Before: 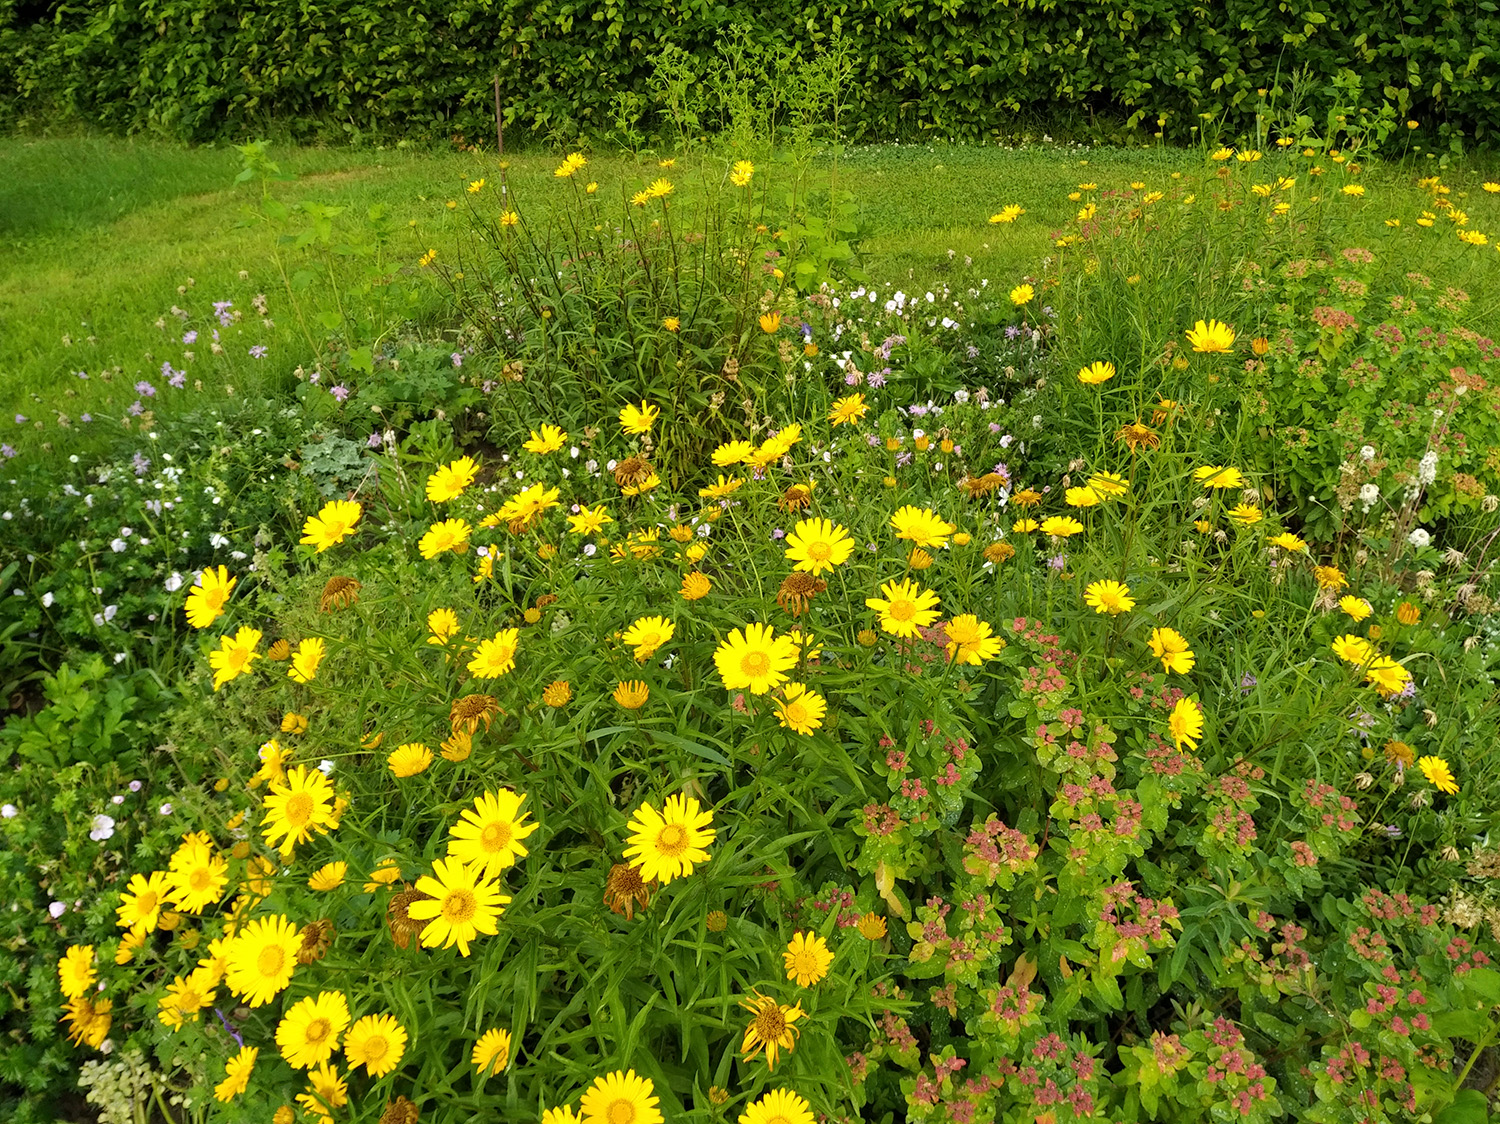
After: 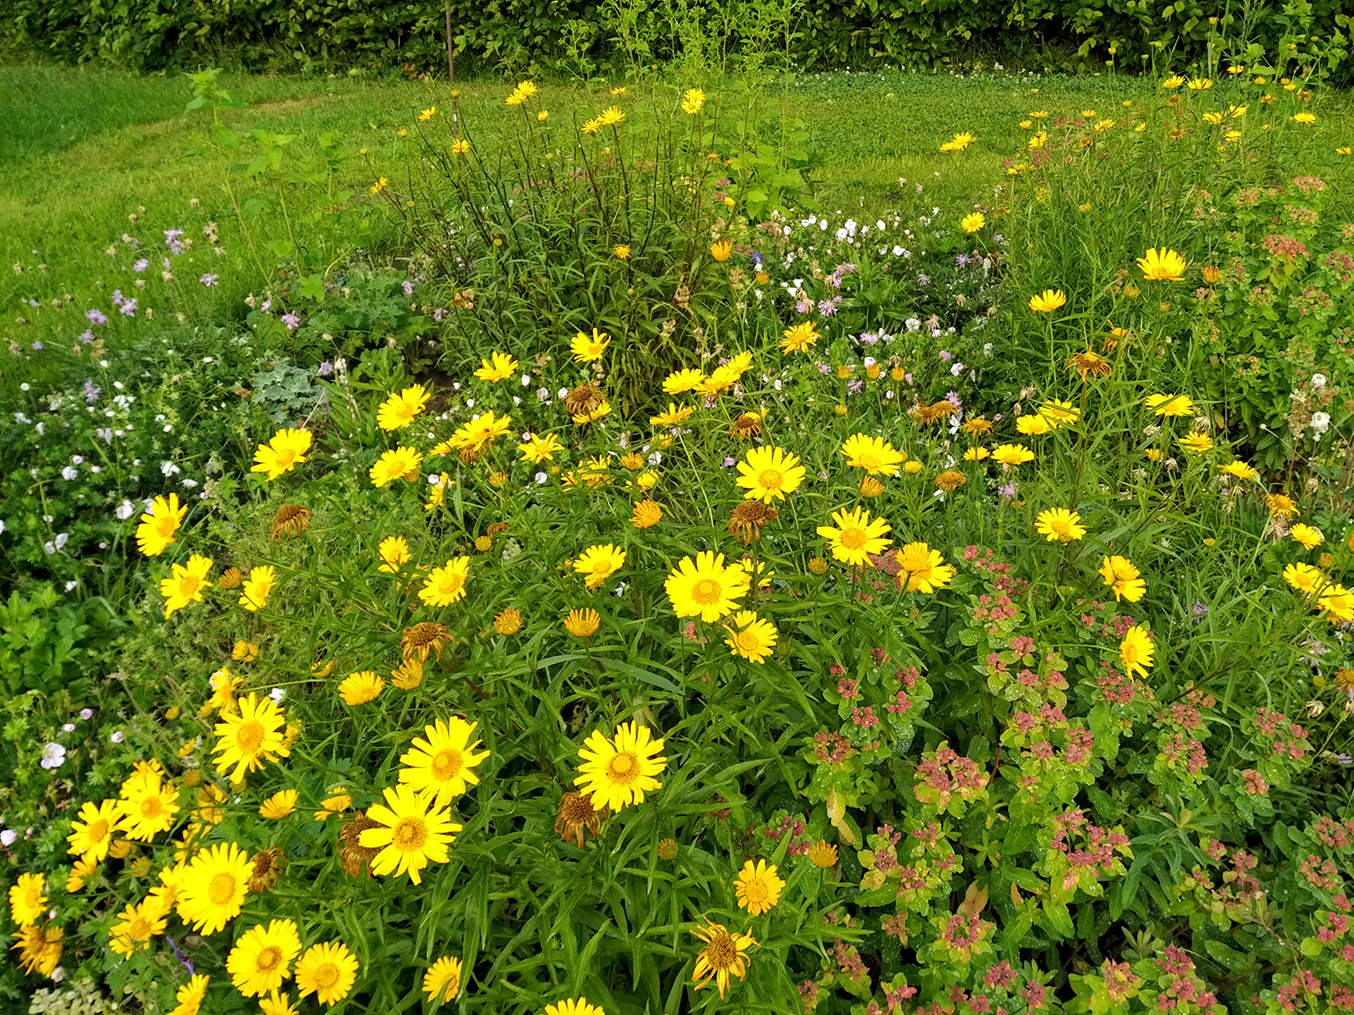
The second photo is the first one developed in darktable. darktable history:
crop: left 3.305%, top 6.436%, right 6.389%, bottom 3.258%
haze removal: compatibility mode true, adaptive false
local contrast: highlights 100%, shadows 100%, detail 120%, midtone range 0.2
